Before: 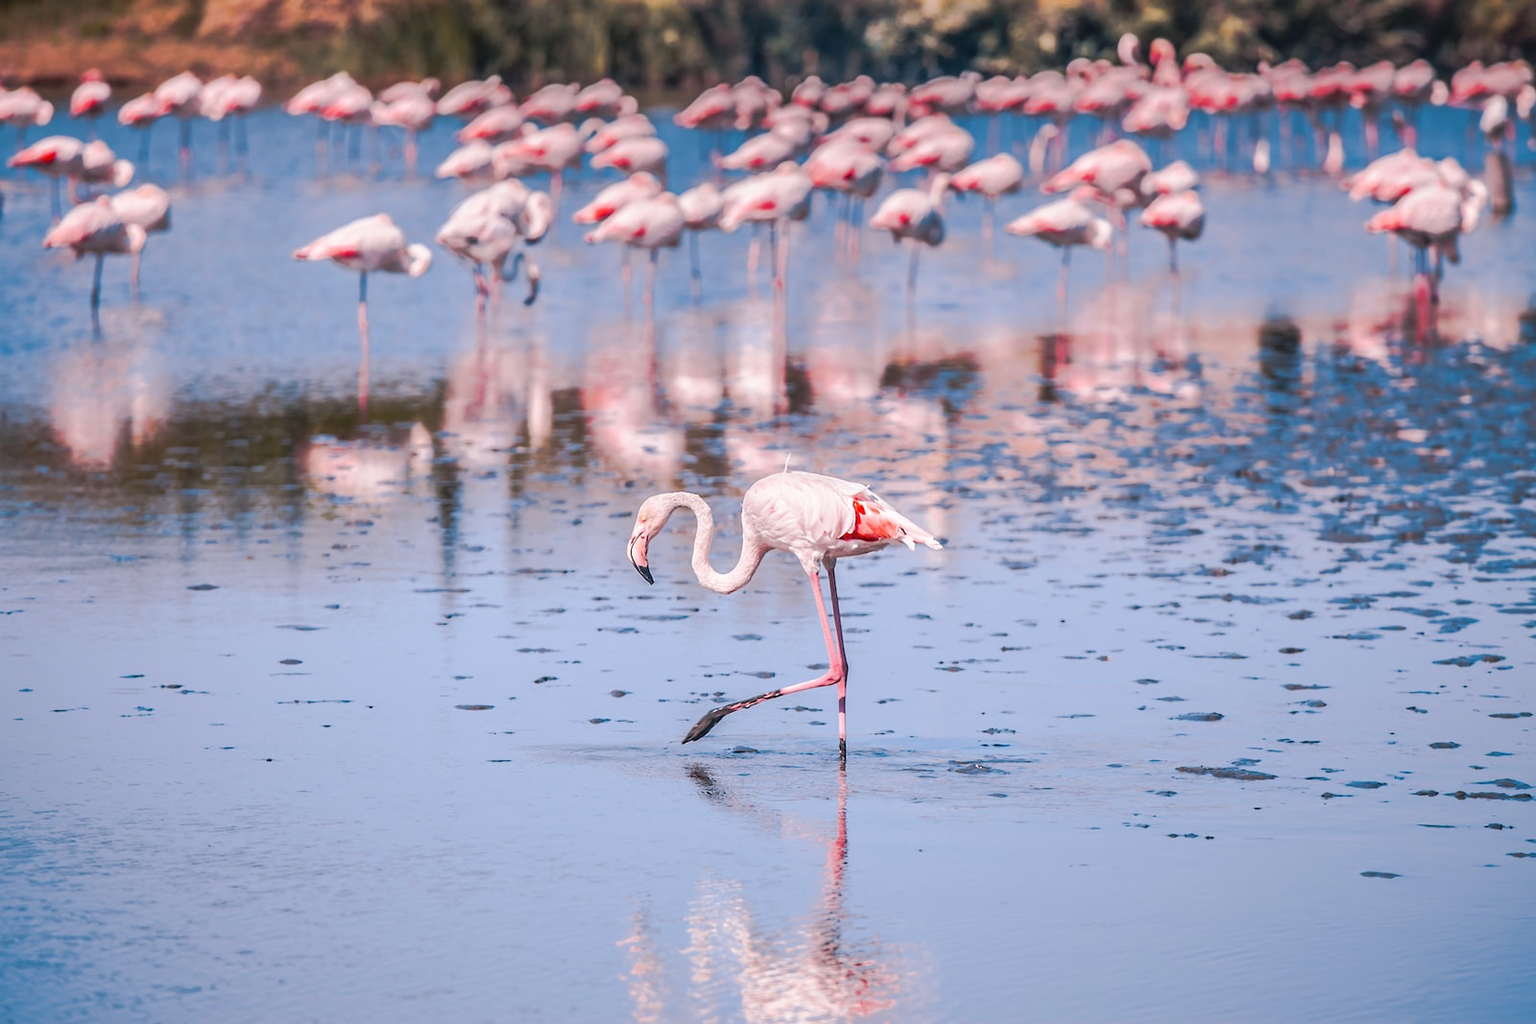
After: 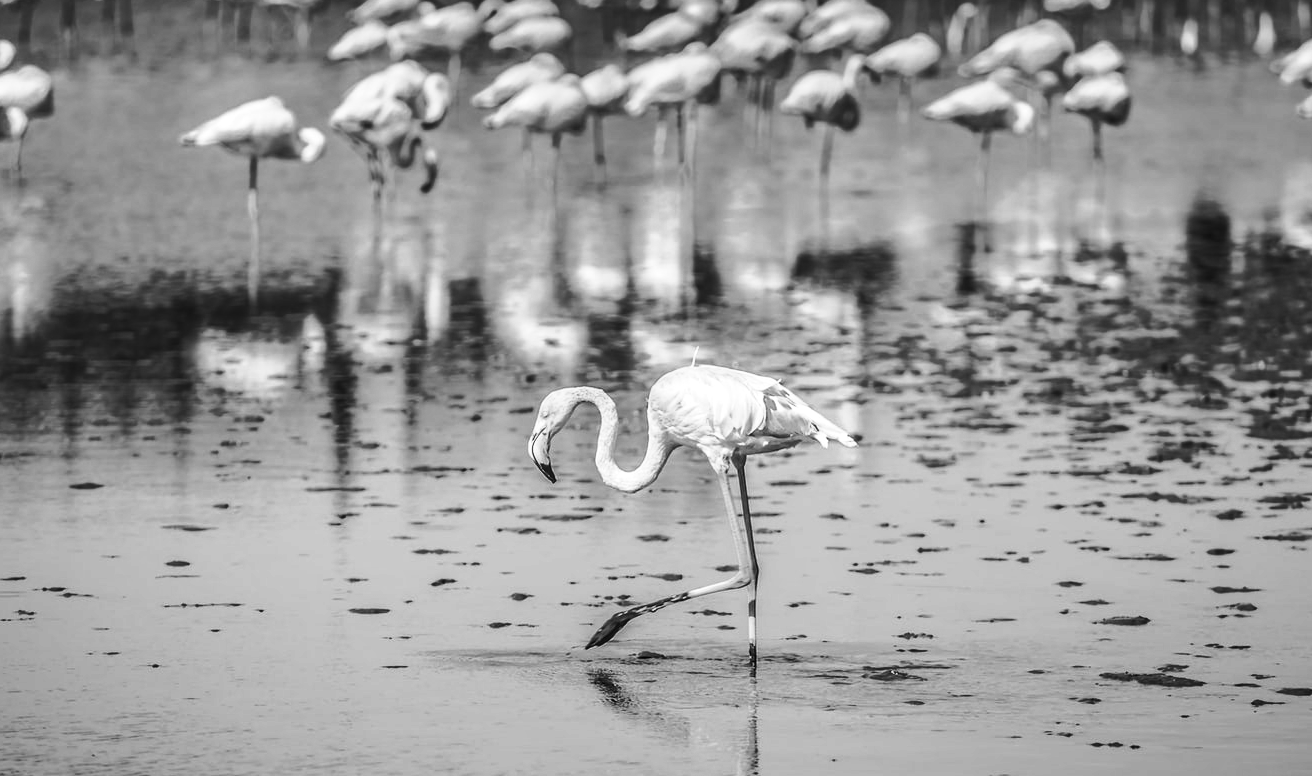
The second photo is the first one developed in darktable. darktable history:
crop: left 7.856%, top 11.836%, right 10.12%, bottom 15.387%
exposure: black level correction -0.015, compensate highlight preservation false
color correction: highlights a* 10.12, highlights b* 39.04, shadows a* 14.62, shadows b* 3.37
local contrast: on, module defaults
monochrome: a 32, b 64, size 2.3
color balance: mode lift, gamma, gain (sRGB), lift [1, 1, 0.101, 1]
base curve: curves: ch0 [(0, 0) (0.028, 0.03) (0.121, 0.232) (0.46, 0.748) (0.859, 0.968) (1, 1)]
